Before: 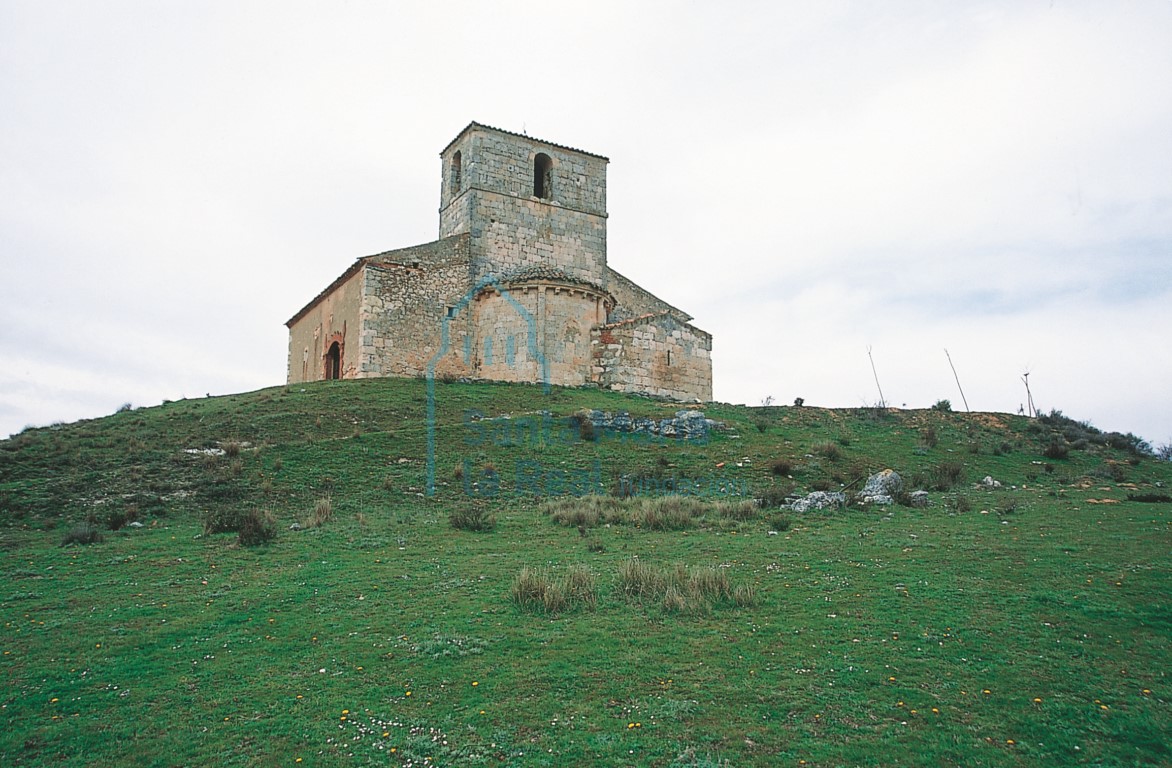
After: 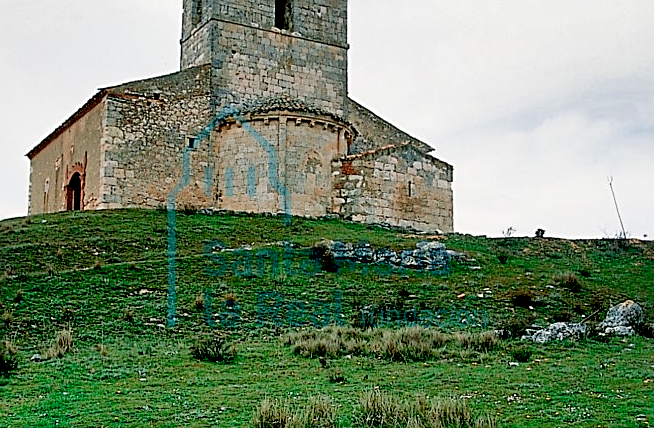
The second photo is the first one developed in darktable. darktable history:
exposure: black level correction 0.056, exposure -0.039 EV, compensate highlight preservation false
crop and rotate: left 22.13%, top 22.054%, right 22.026%, bottom 22.102%
shadows and highlights: shadows 60, highlights -60.23, soften with gaussian
sharpen: on, module defaults
